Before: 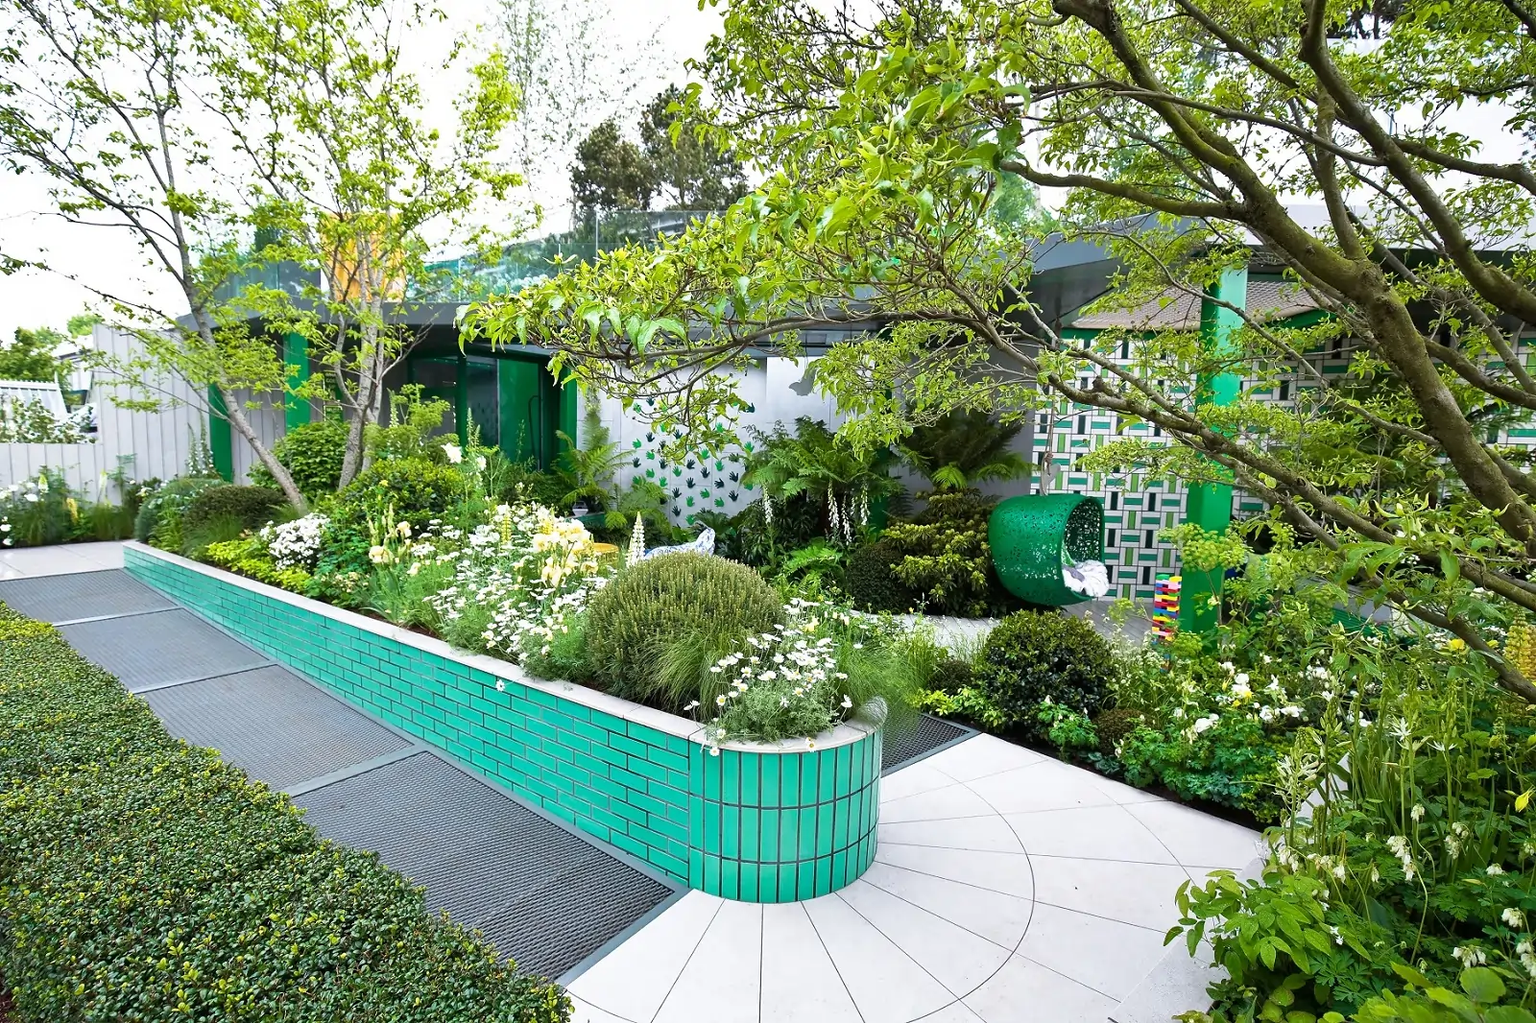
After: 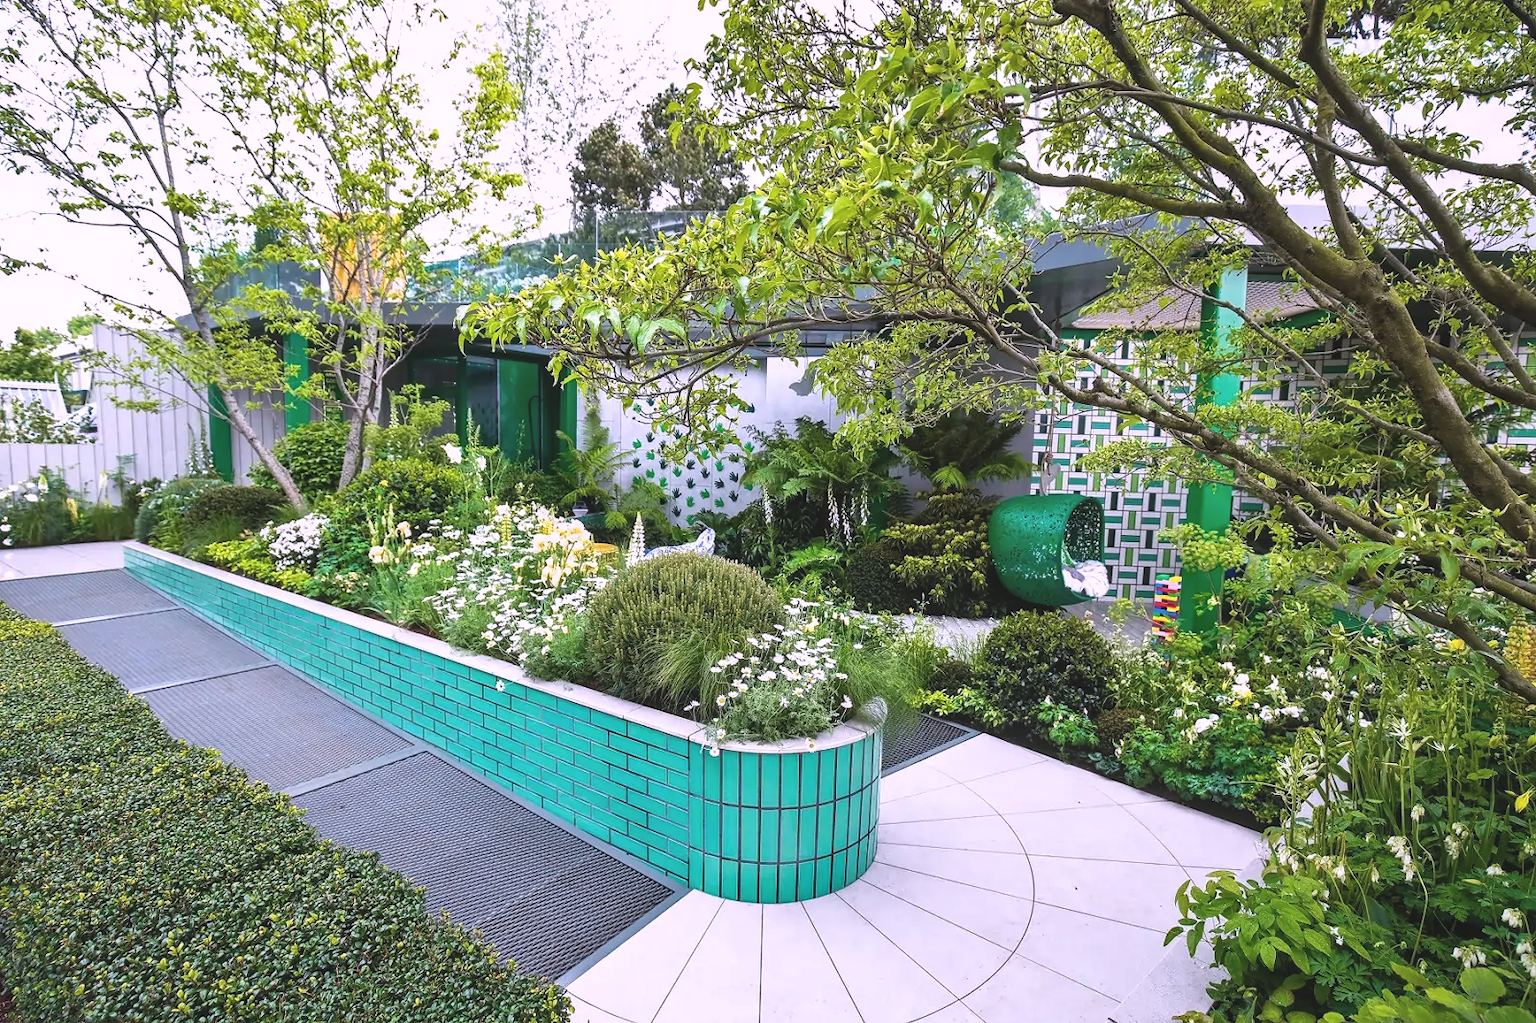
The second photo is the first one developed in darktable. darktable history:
white balance: red 1.066, blue 1.119
local contrast: on, module defaults
exposure: black level correction -0.015, exposure -0.125 EV, compensate highlight preservation false
